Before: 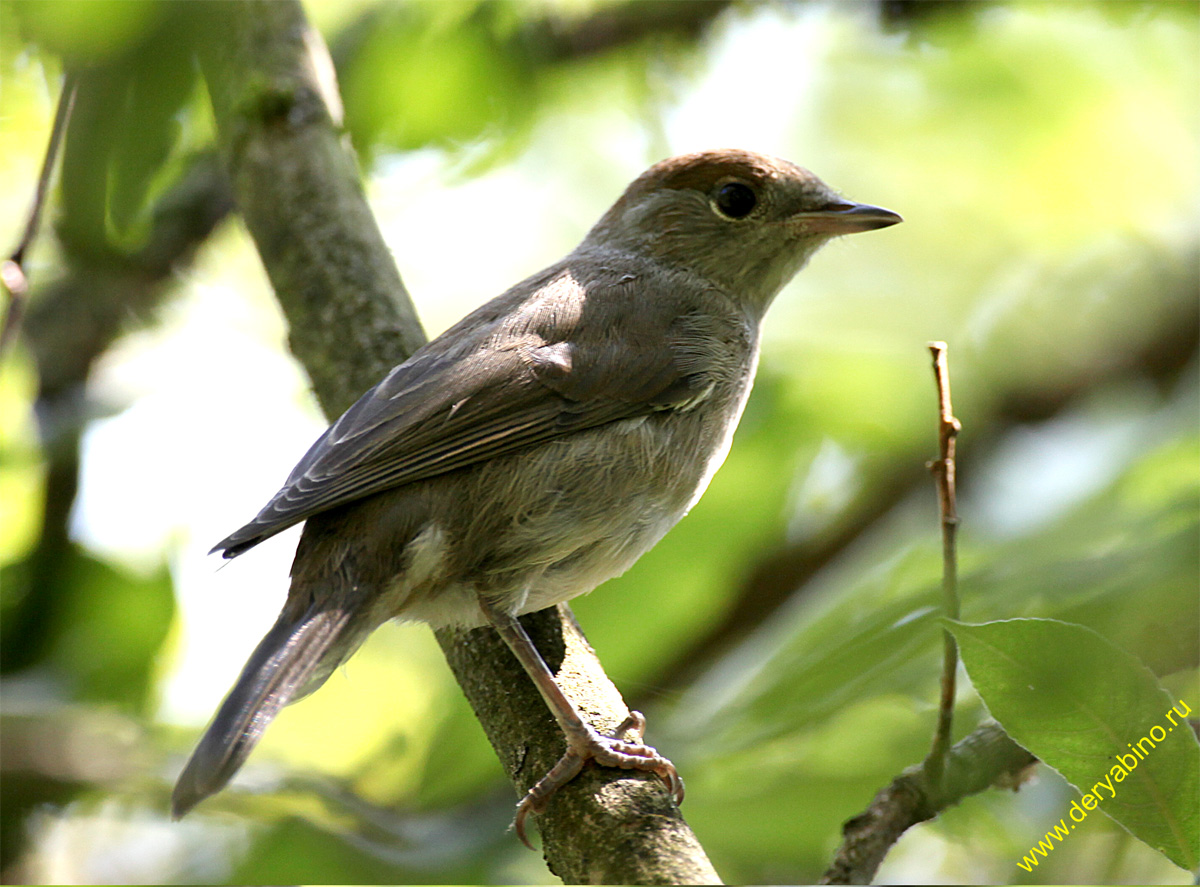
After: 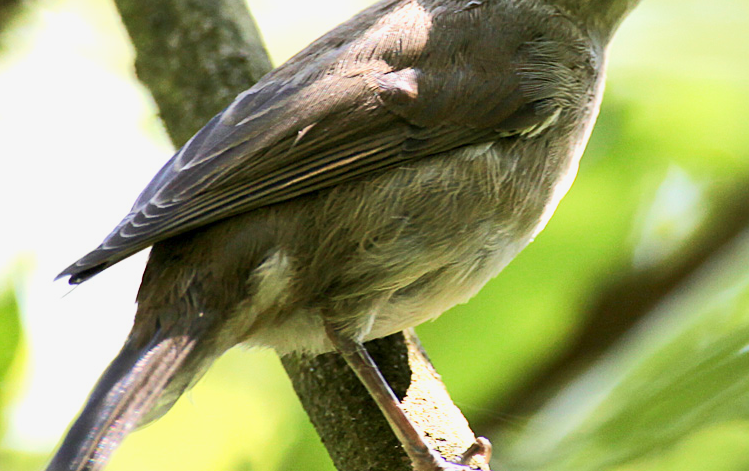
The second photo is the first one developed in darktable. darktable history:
velvia: on, module defaults
crop: left 12.866%, top 30.894%, right 24.679%, bottom 15.92%
color balance rgb: perceptual saturation grading › global saturation 0.982%, contrast -9.866%
tone equalizer: -8 EV 0.013 EV, -7 EV -0.039 EV, -6 EV 0.031 EV, -5 EV 0.05 EV, -4 EV 0.315 EV, -3 EV 0.656 EV, -2 EV 0.574 EV, -1 EV 0.198 EV, +0 EV 0.043 EV, edges refinement/feathering 500, mask exposure compensation -1.57 EV, preserve details no
